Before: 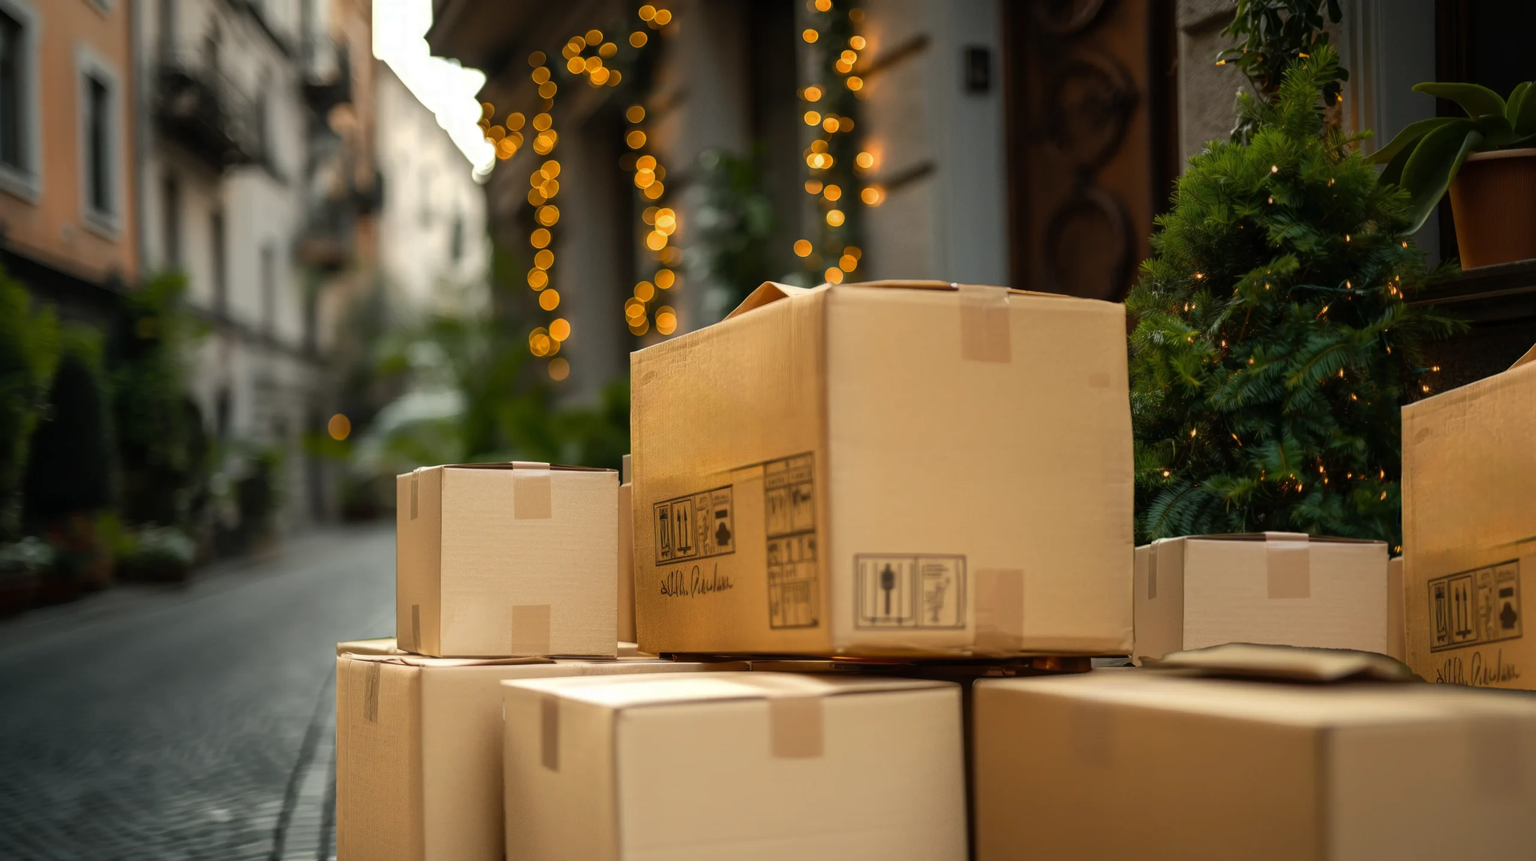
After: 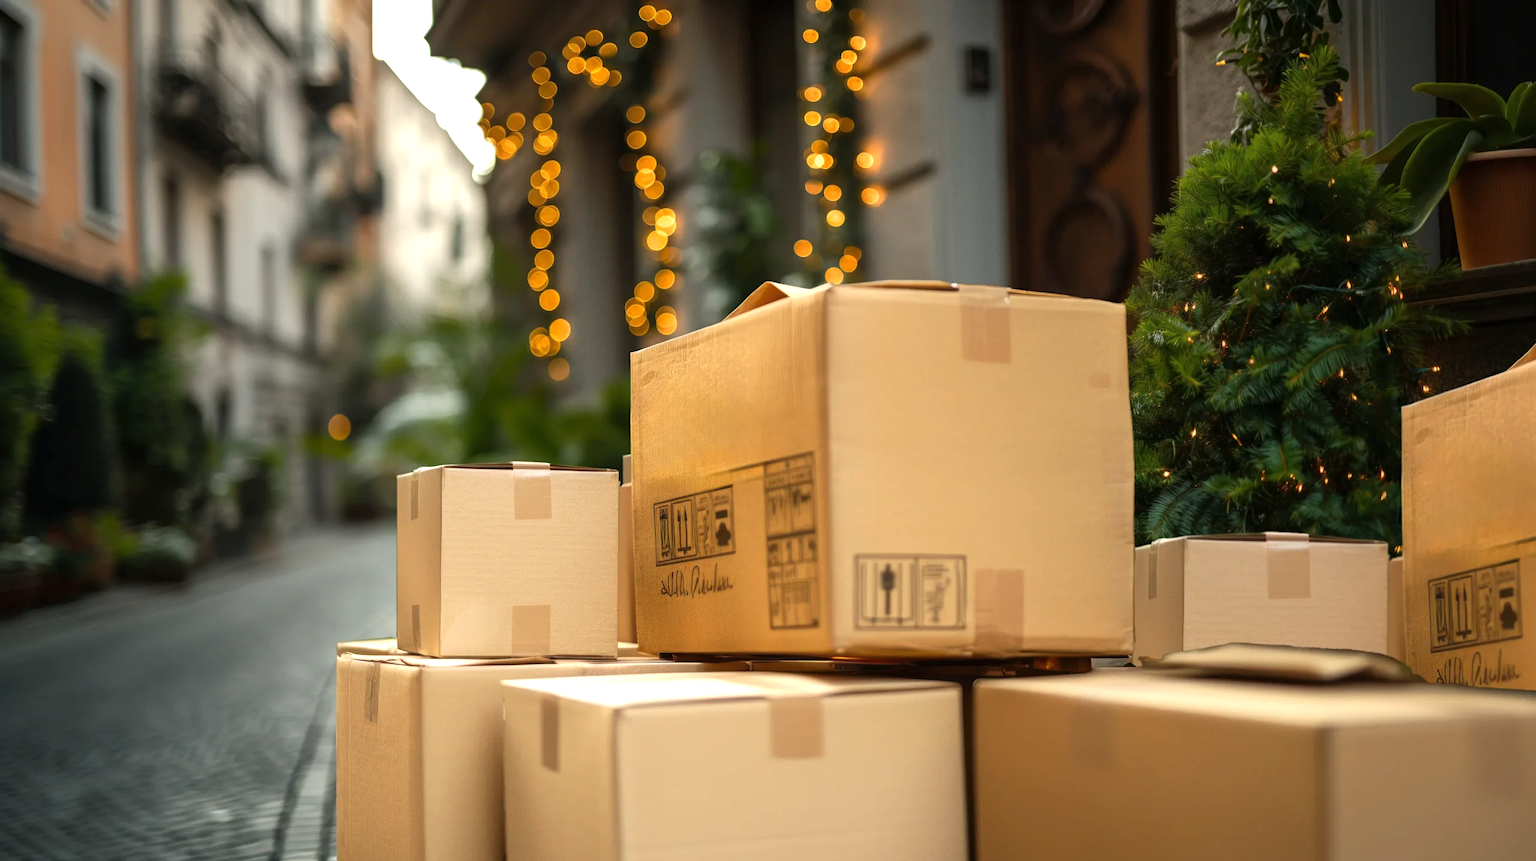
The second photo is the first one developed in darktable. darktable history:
exposure: exposure 0.485 EV, compensate highlight preservation false
